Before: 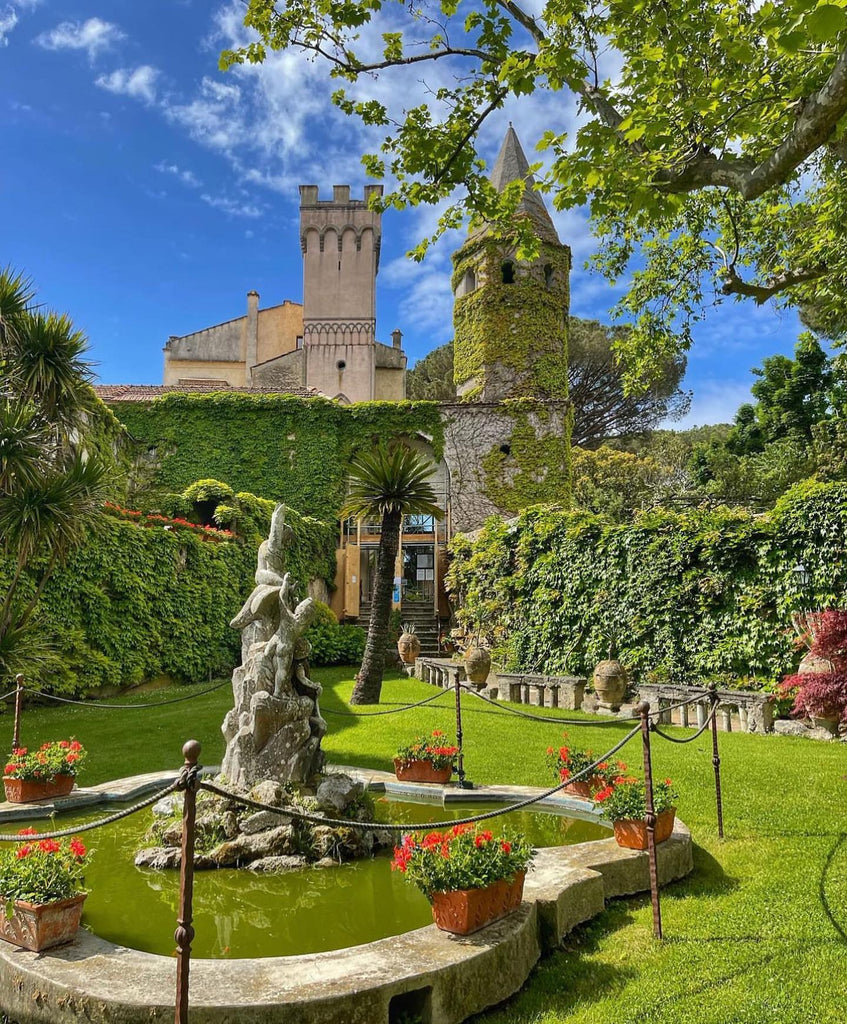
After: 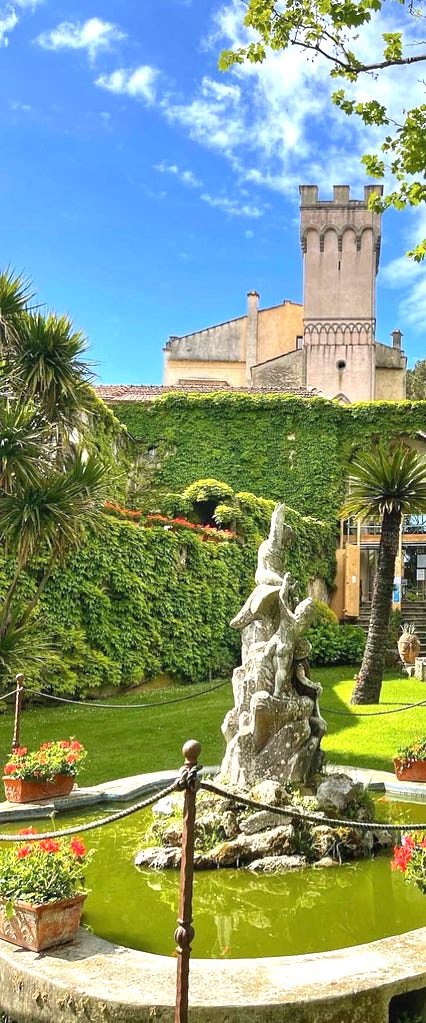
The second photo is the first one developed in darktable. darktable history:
crop and rotate: left 0.04%, top 0%, right 49.664%
exposure: black level correction 0, exposure 1.027 EV, compensate highlight preservation false
